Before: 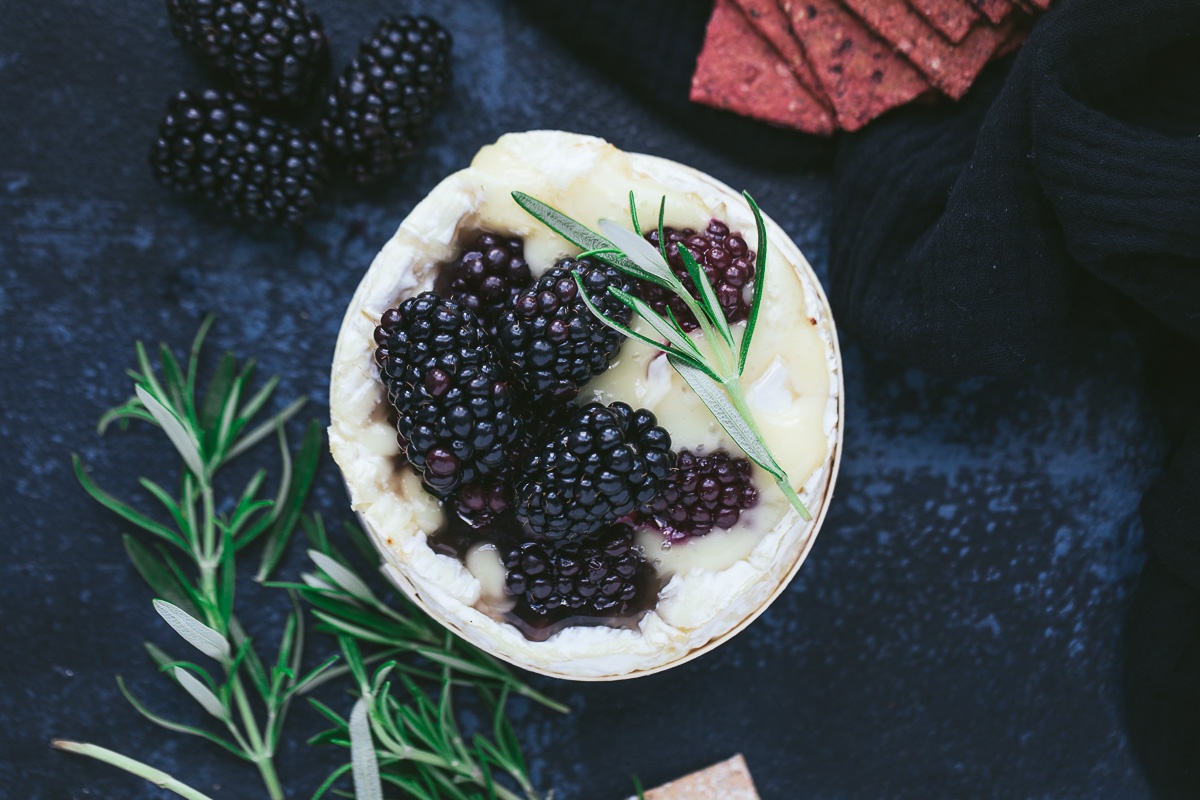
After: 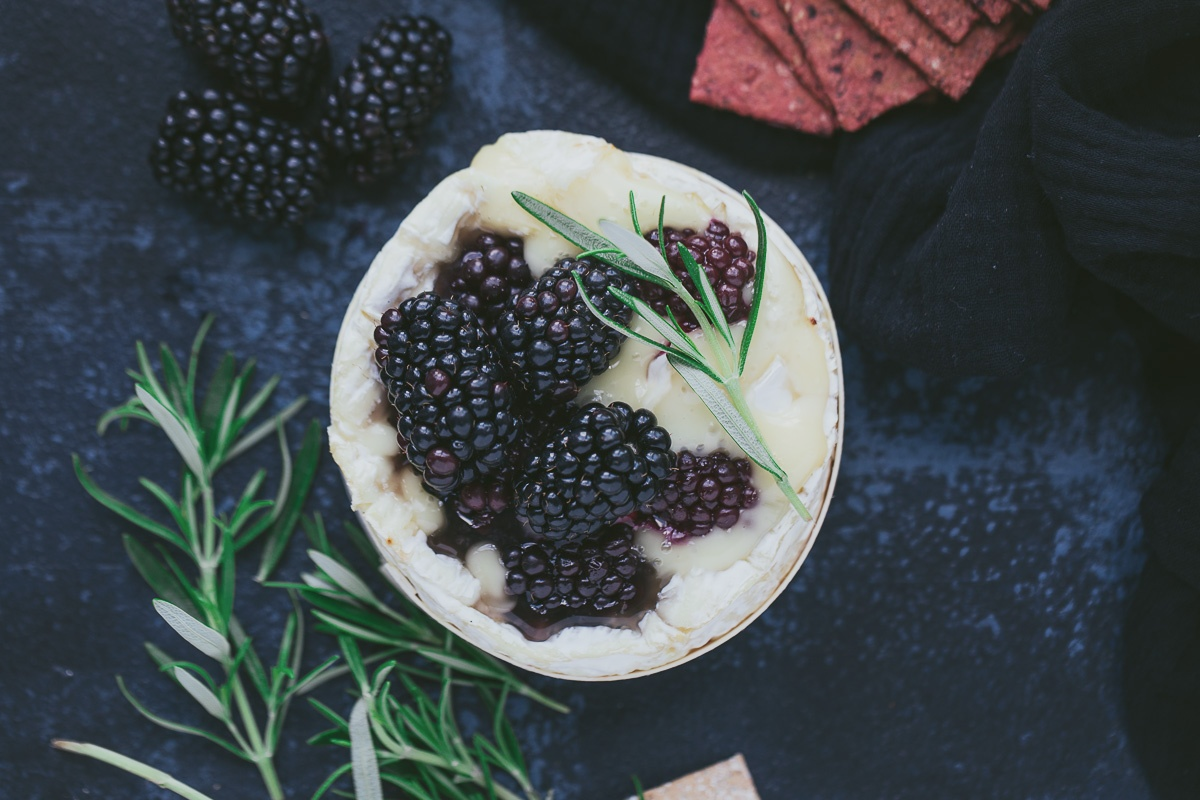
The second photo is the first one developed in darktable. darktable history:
color balance: contrast -15%
exposure: compensate highlight preservation false
